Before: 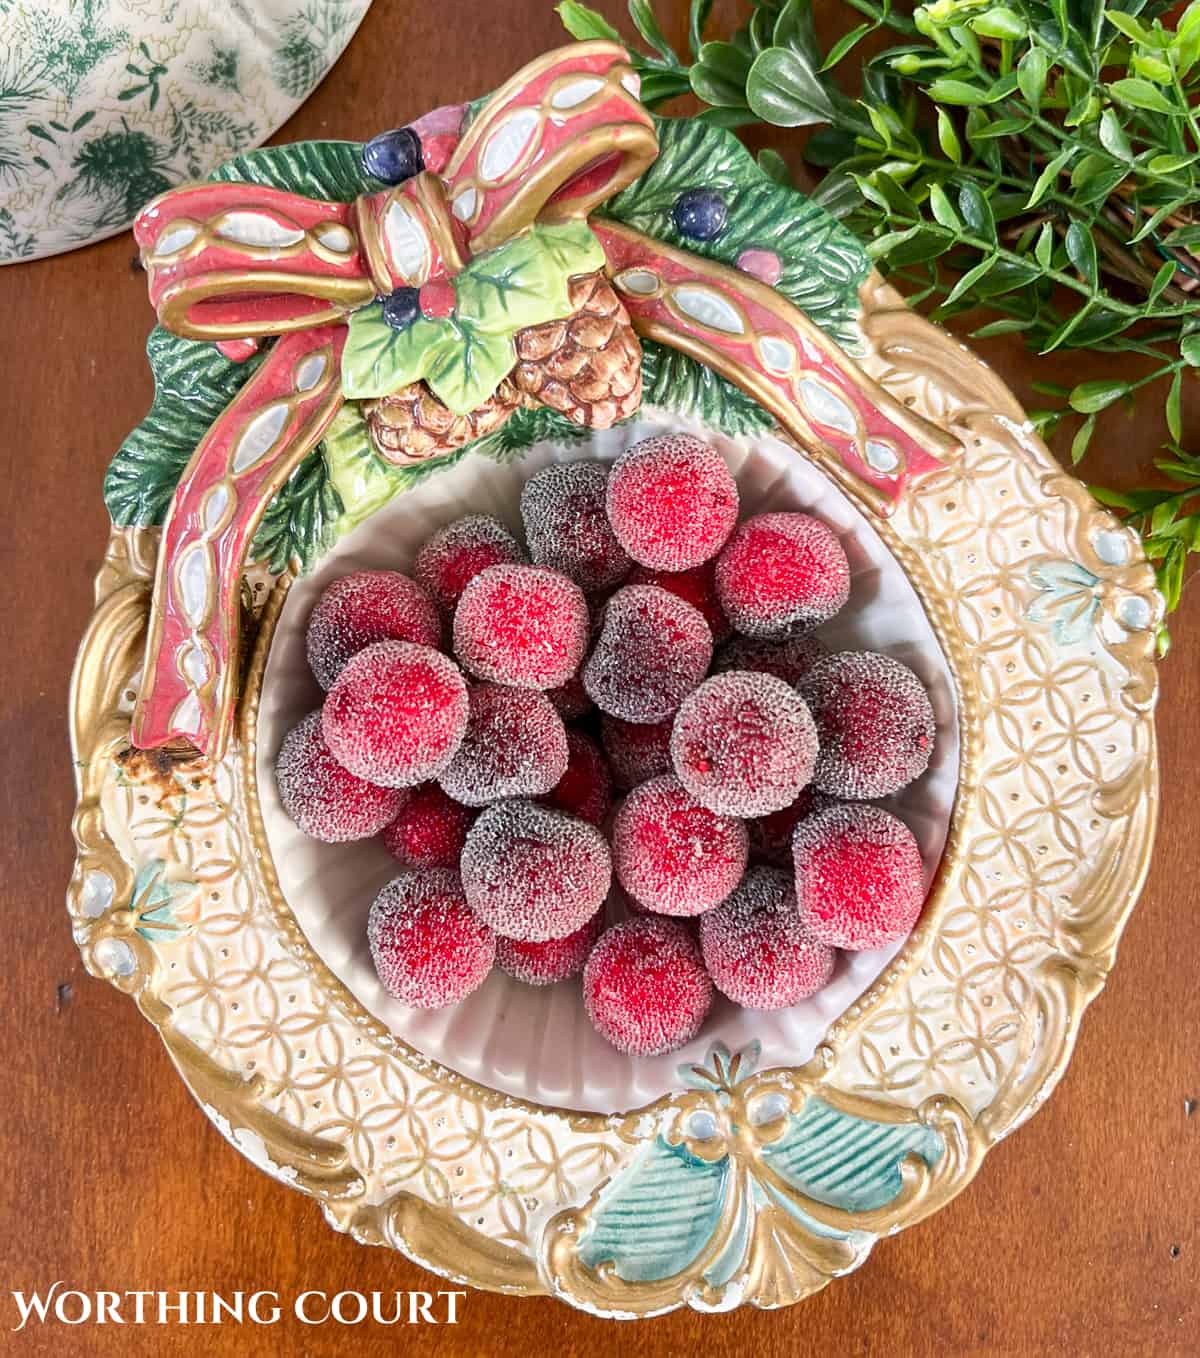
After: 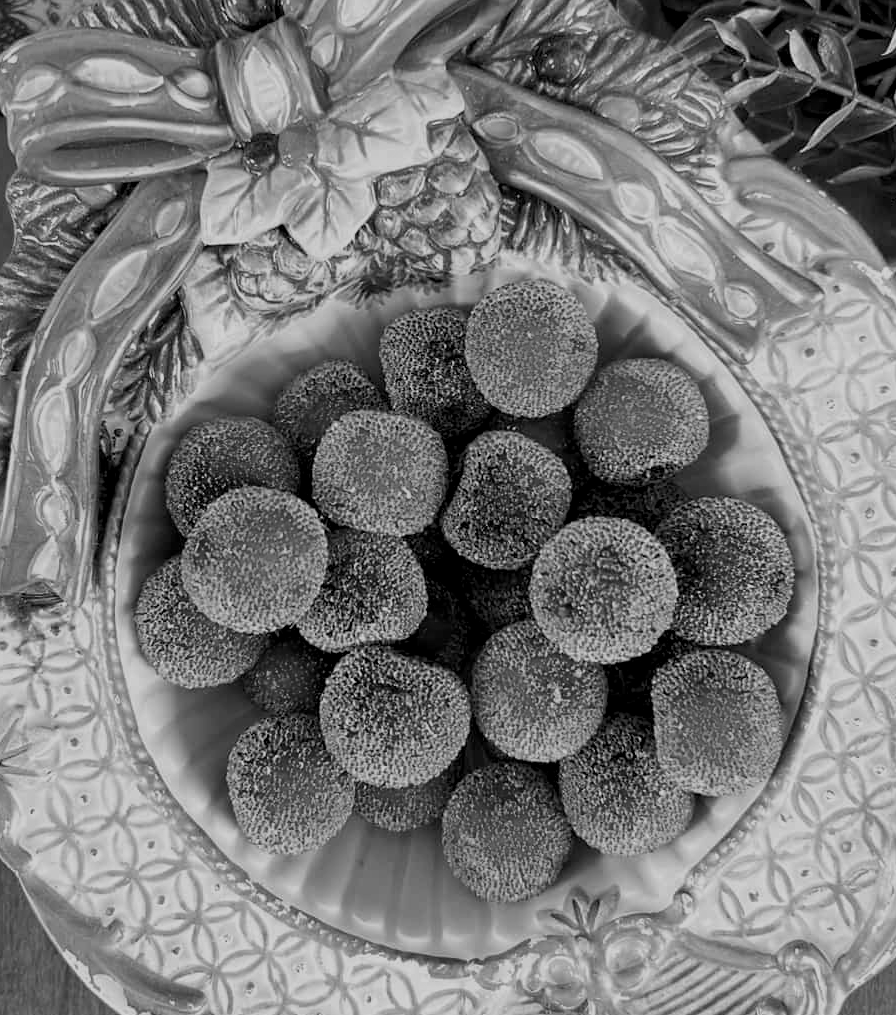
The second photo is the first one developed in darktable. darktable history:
monochrome: on, module defaults
exposure: black level correction 0.009, exposure -0.637 EV, compensate highlight preservation false
crop and rotate: left 11.831%, top 11.346%, right 13.429%, bottom 13.899%
